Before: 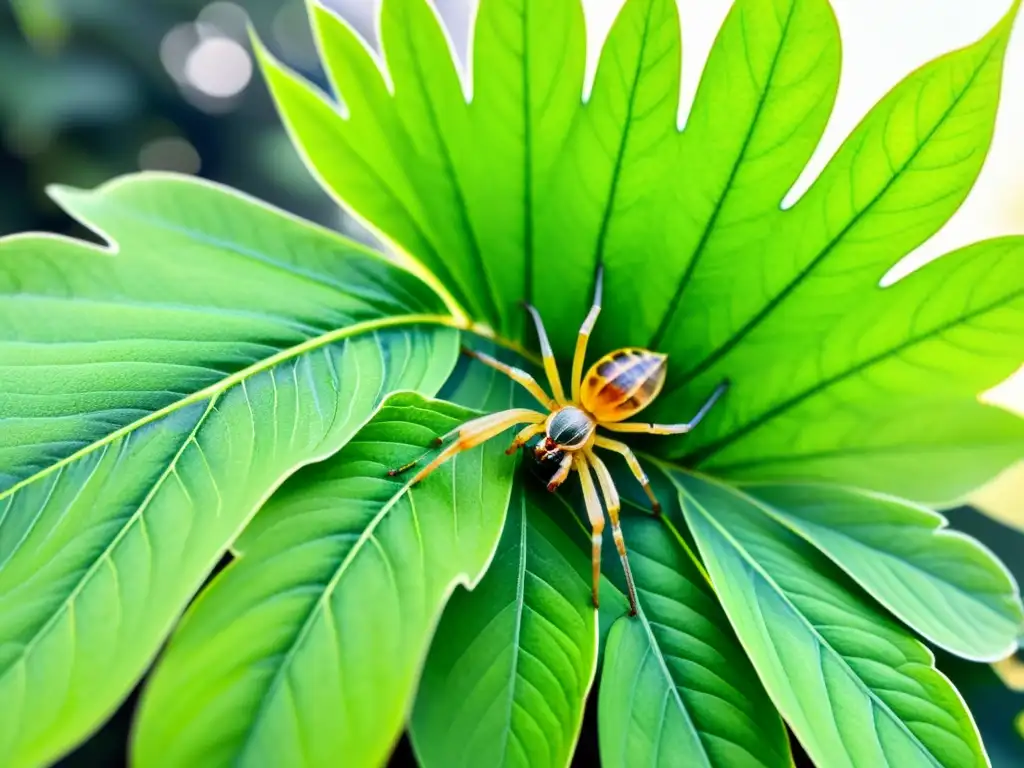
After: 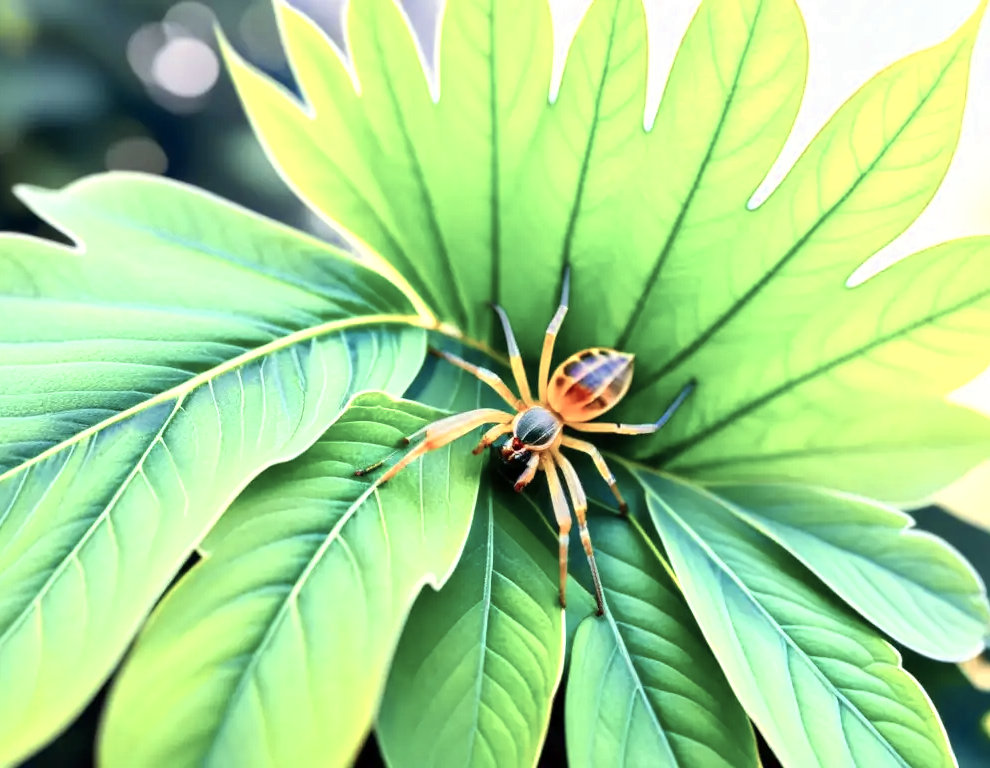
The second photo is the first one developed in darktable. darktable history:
crop and rotate: left 3.238%
color zones: curves: ch0 [(0, 0.473) (0.001, 0.473) (0.226, 0.548) (0.4, 0.589) (0.525, 0.54) (0.728, 0.403) (0.999, 0.473) (1, 0.473)]; ch1 [(0, 0.619) (0.001, 0.619) (0.234, 0.388) (0.4, 0.372) (0.528, 0.422) (0.732, 0.53) (0.999, 0.619) (1, 0.619)]; ch2 [(0, 0.547) (0.001, 0.547) (0.226, 0.45) (0.4, 0.525) (0.525, 0.585) (0.8, 0.511) (0.999, 0.547) (1, 0.547)]
